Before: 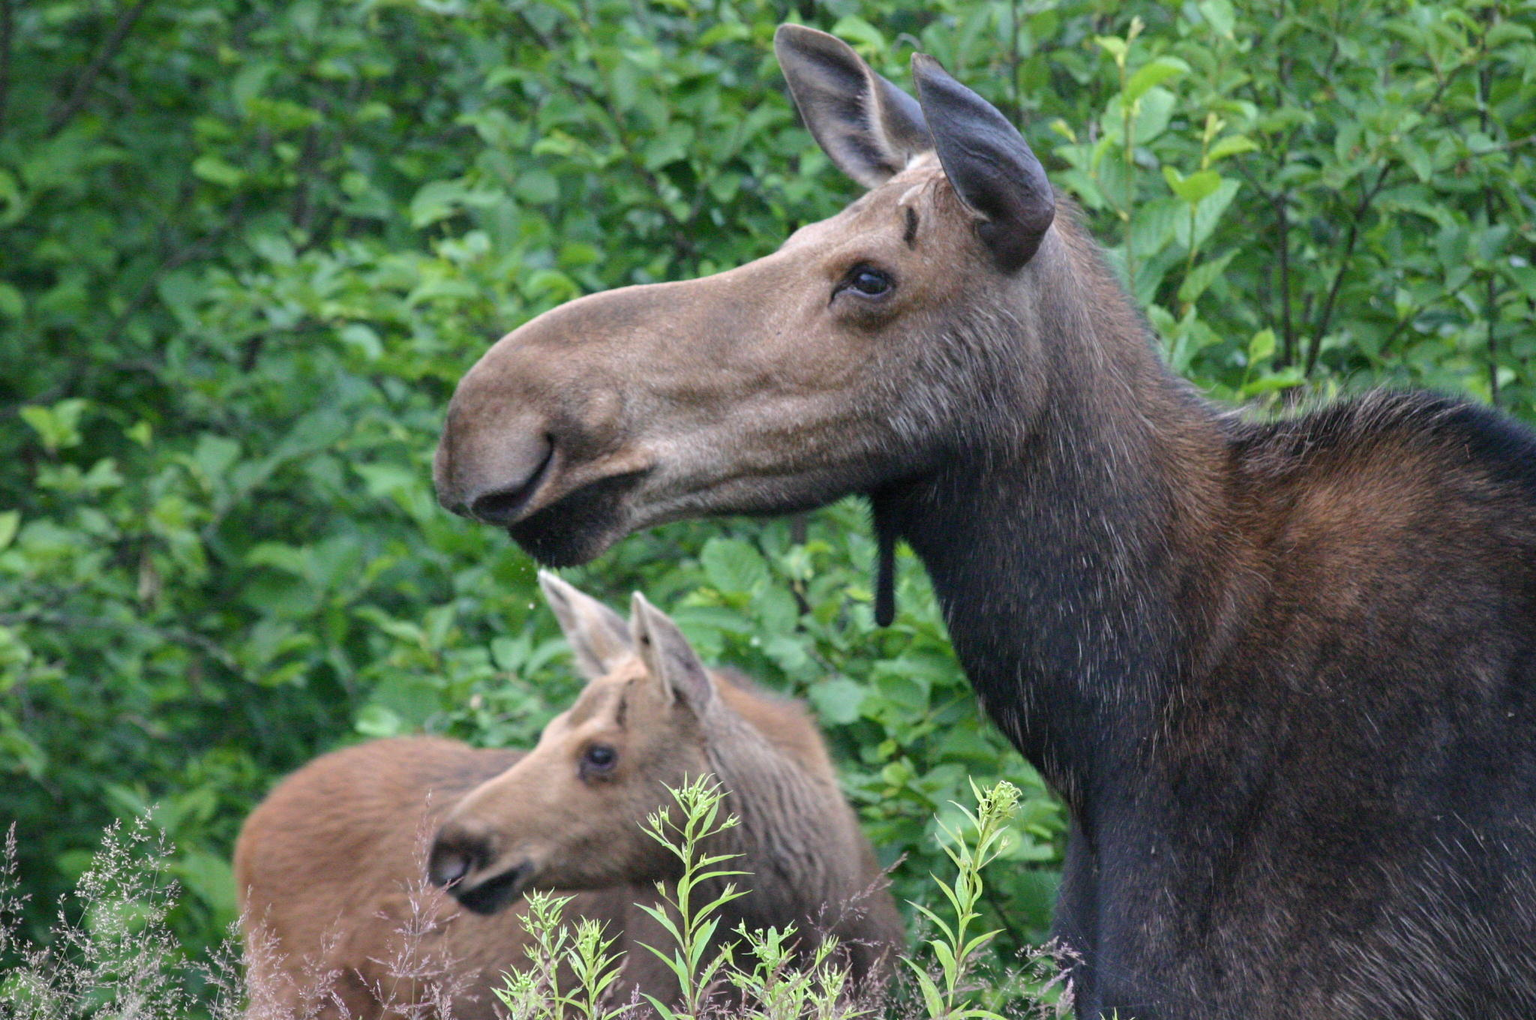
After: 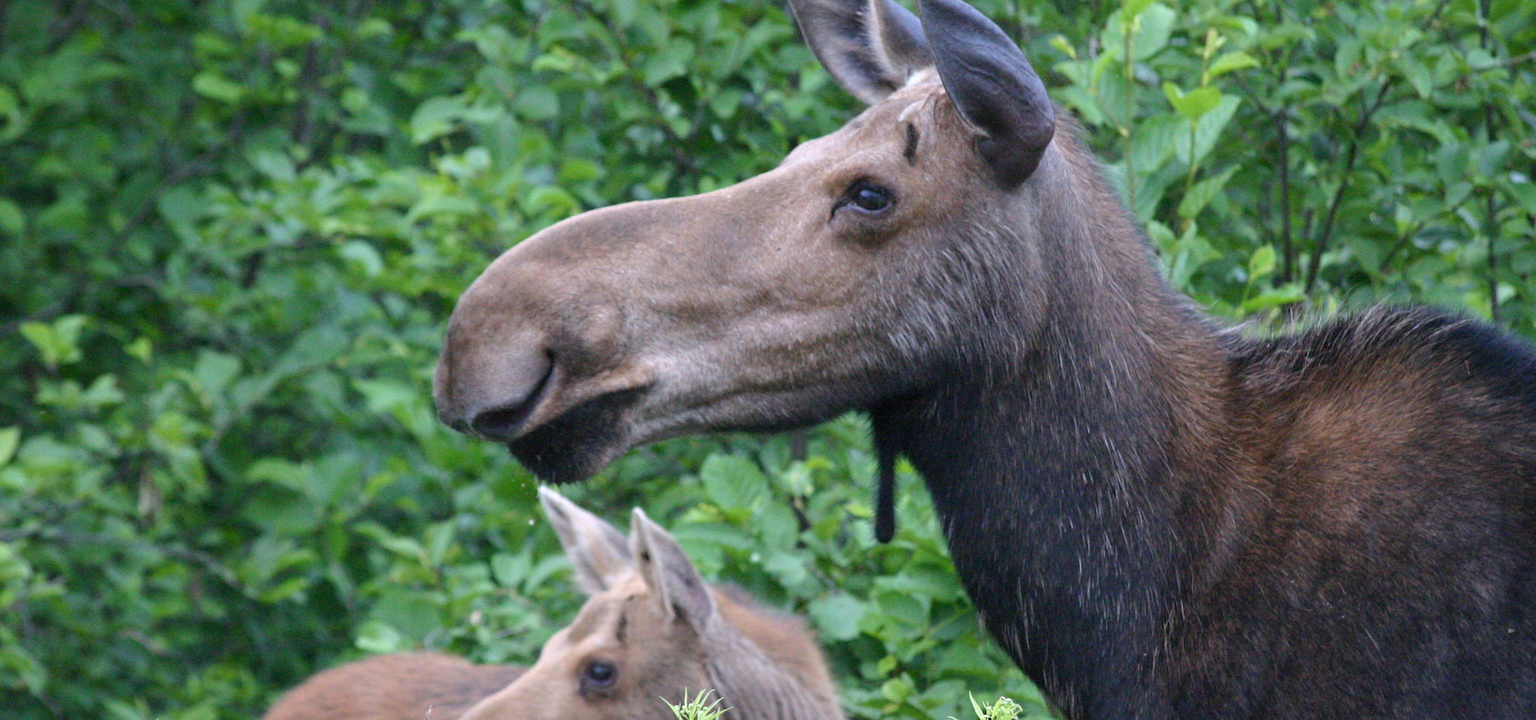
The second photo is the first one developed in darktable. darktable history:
crop and rotate: top 8.293%, bottom 20.996%
white balance: red 0.984, blue 1.059
